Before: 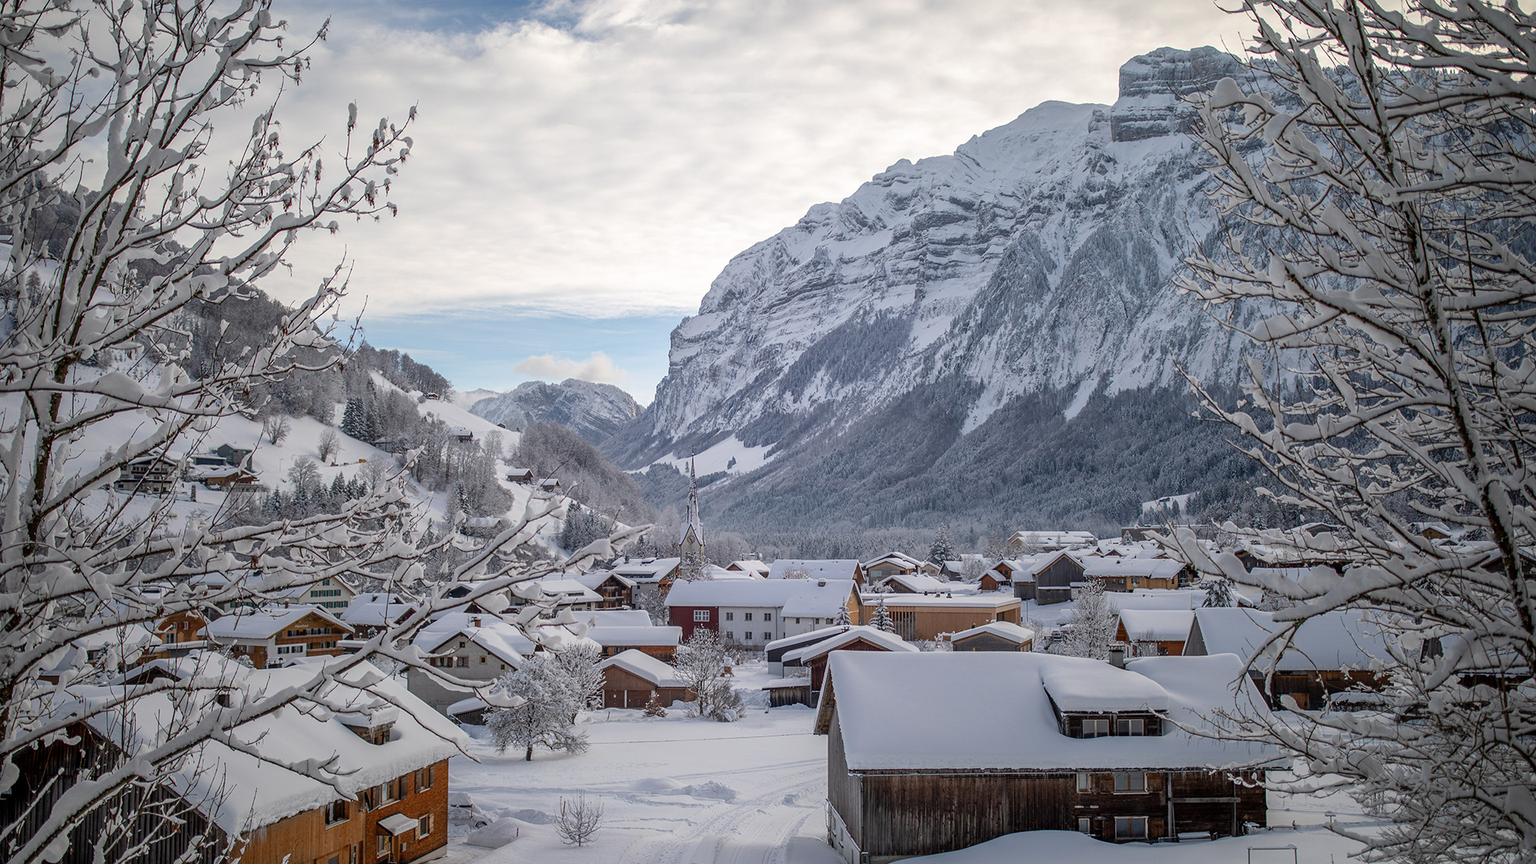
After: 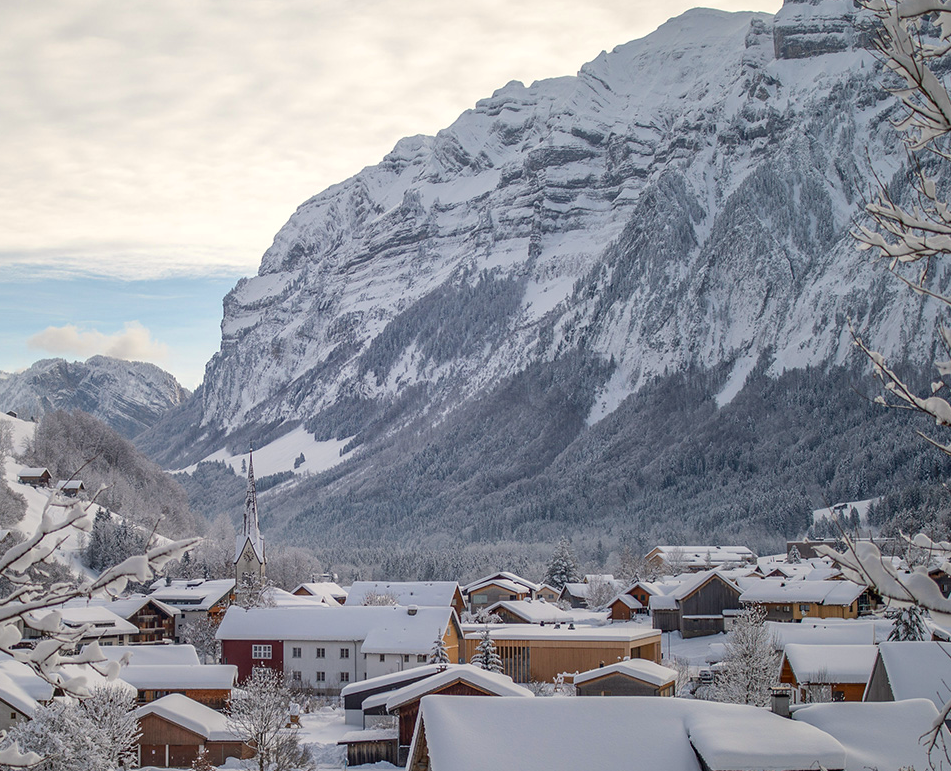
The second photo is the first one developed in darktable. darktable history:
crop: left 32.075%, top 10.976%, right 18.355%, bottom 17.596%
color calibration: output colorfulness [0, 0.315, 0, 0], x 0.341, y 0.355, temperature 5166 K
